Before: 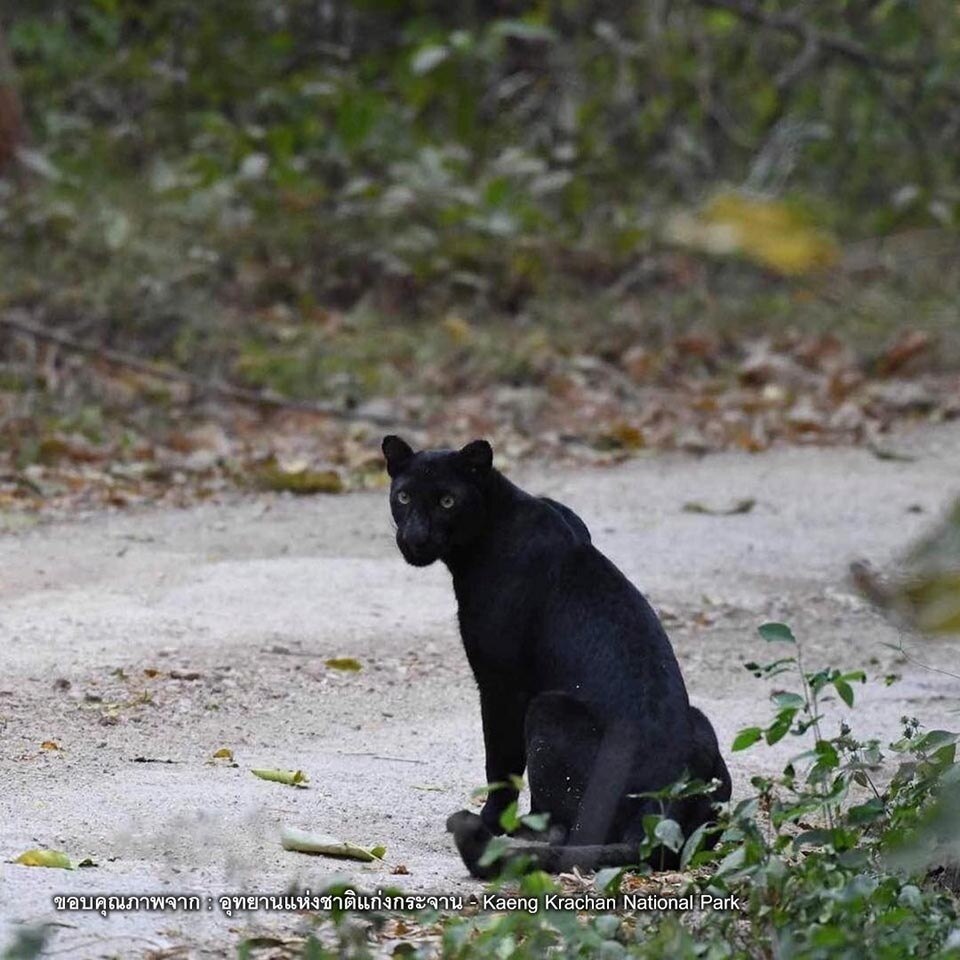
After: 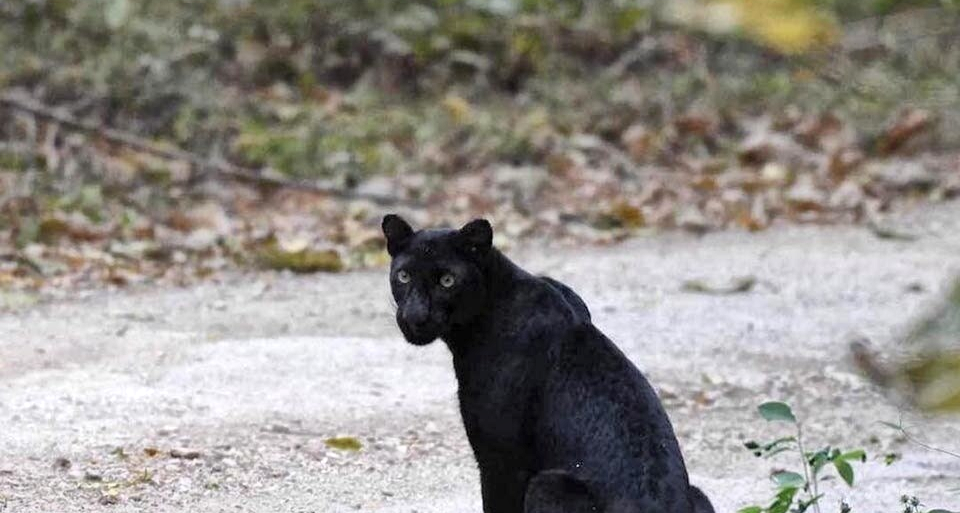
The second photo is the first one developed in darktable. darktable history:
contrast brightness saturation: contrast 0.1, brightness 0.02, saturation 0.02
global tonemap: drago (1, 100), detail 1
crop and rotate: top 23.043%, bottom 23.437%
